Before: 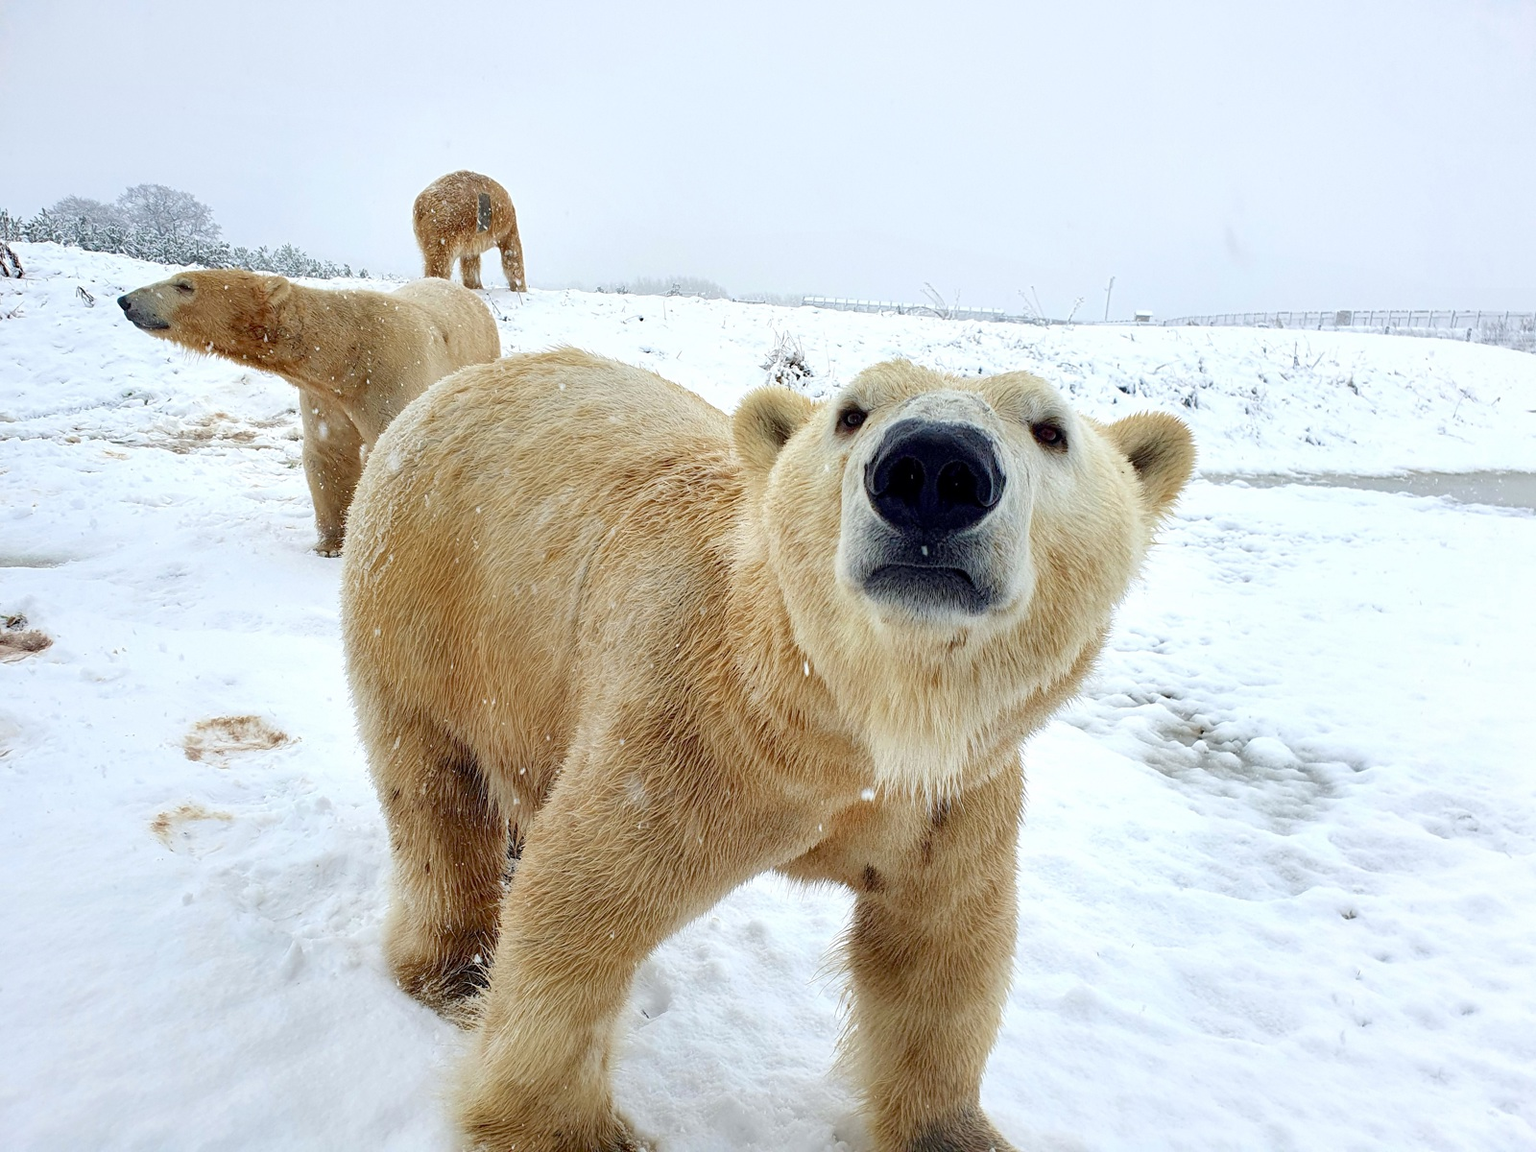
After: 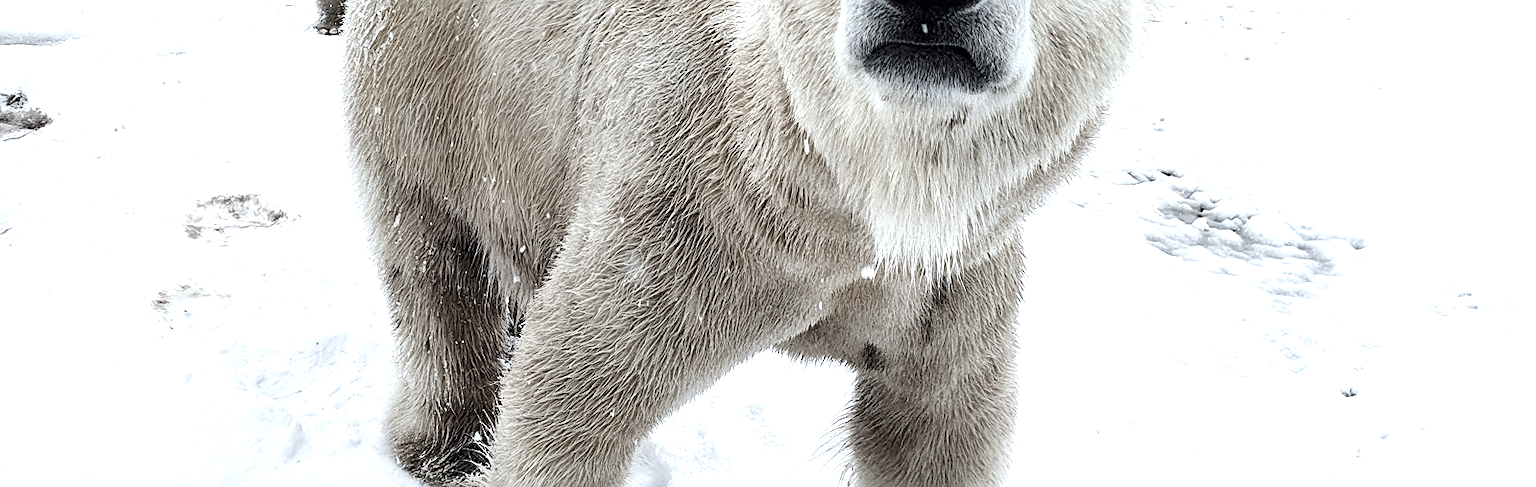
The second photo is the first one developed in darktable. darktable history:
tone equalizer: -8 EV -0.785 EV, -7 EV -0.687 EV, -6 EV -0.582 EV, -5 EV -0.387 EV, -3 EV 0.373 EV, -2 EV 0.6 EV, -1 EV 0.679 EV, +0 EV 0.747 EV, edges refinement/feathering 500, mask exposure compensation -1.57 EV, preserve details no
sharpen: on, module defaults
crop: top 45.363%, bottom 12.239%
color correction: highlights a* -0.081, highlights b* -5.12, shadows a* -0.126, shadows b* -0.069
color calibration: illuminant custom, x 0.368, y 0.373, temperature 4350.06 K
color zones: curves: ch1 [(0, 0.153) (0.143, 0.15) (0.286, 0.151) (0.429, 0.152) (0.571, 0.152) (0.714, 0.151) (0.857, 0.151) (1, 0.153)]
